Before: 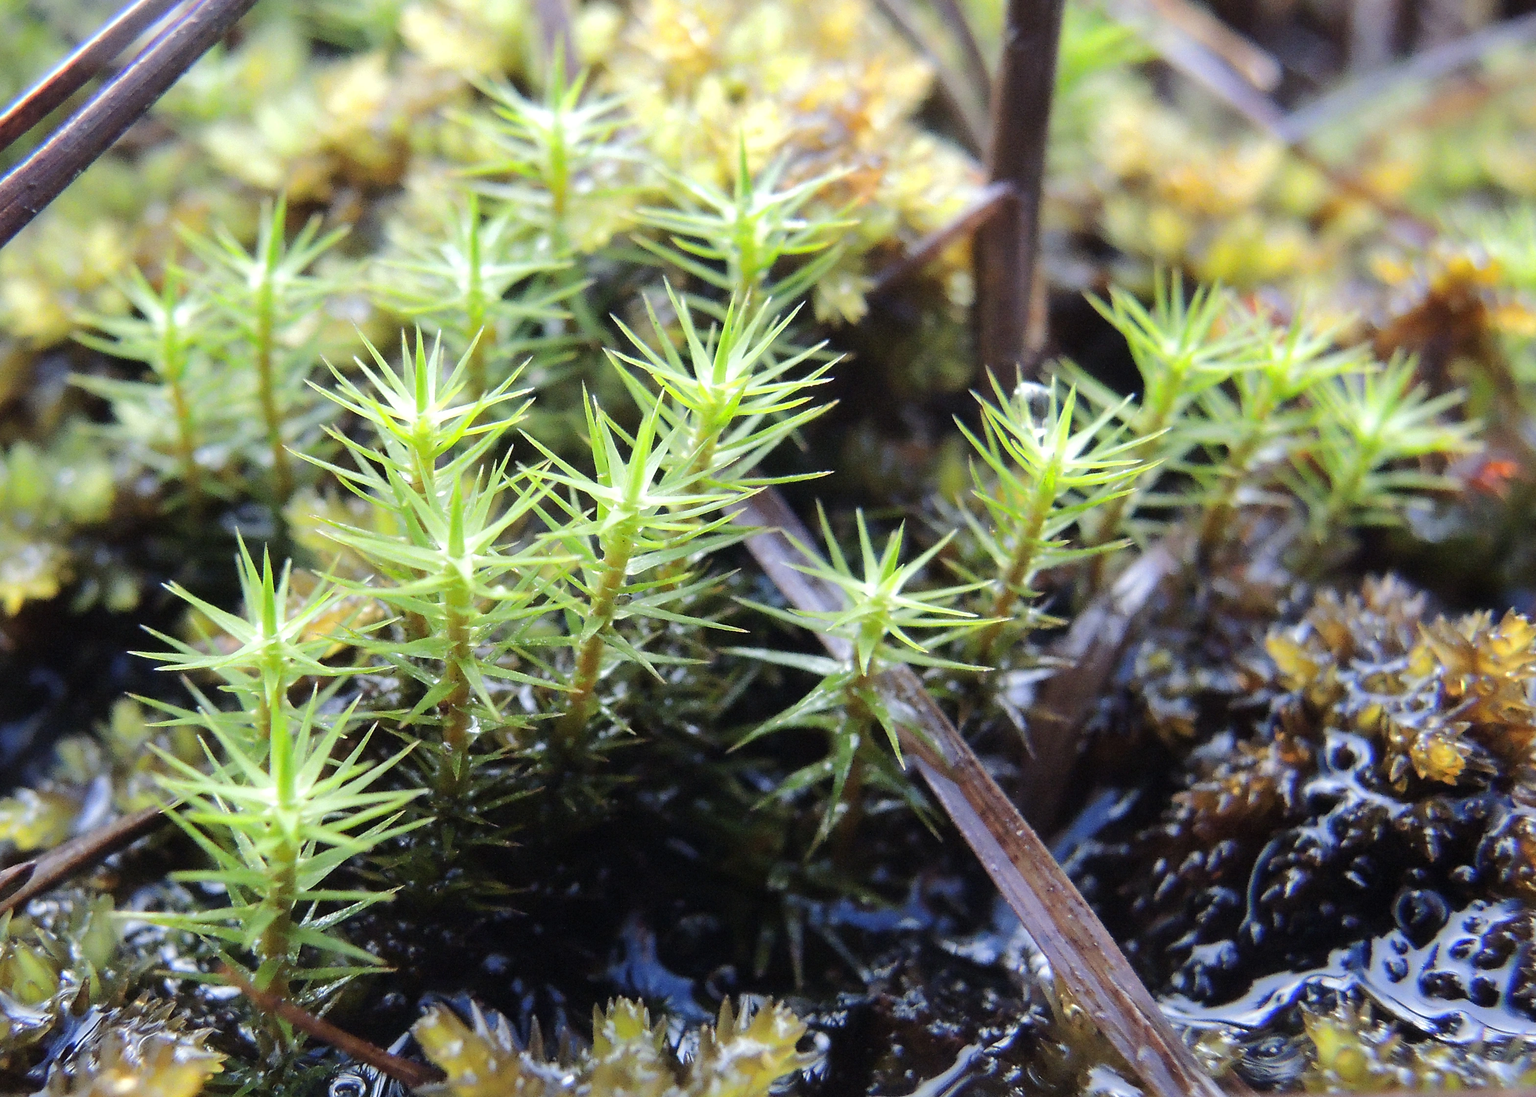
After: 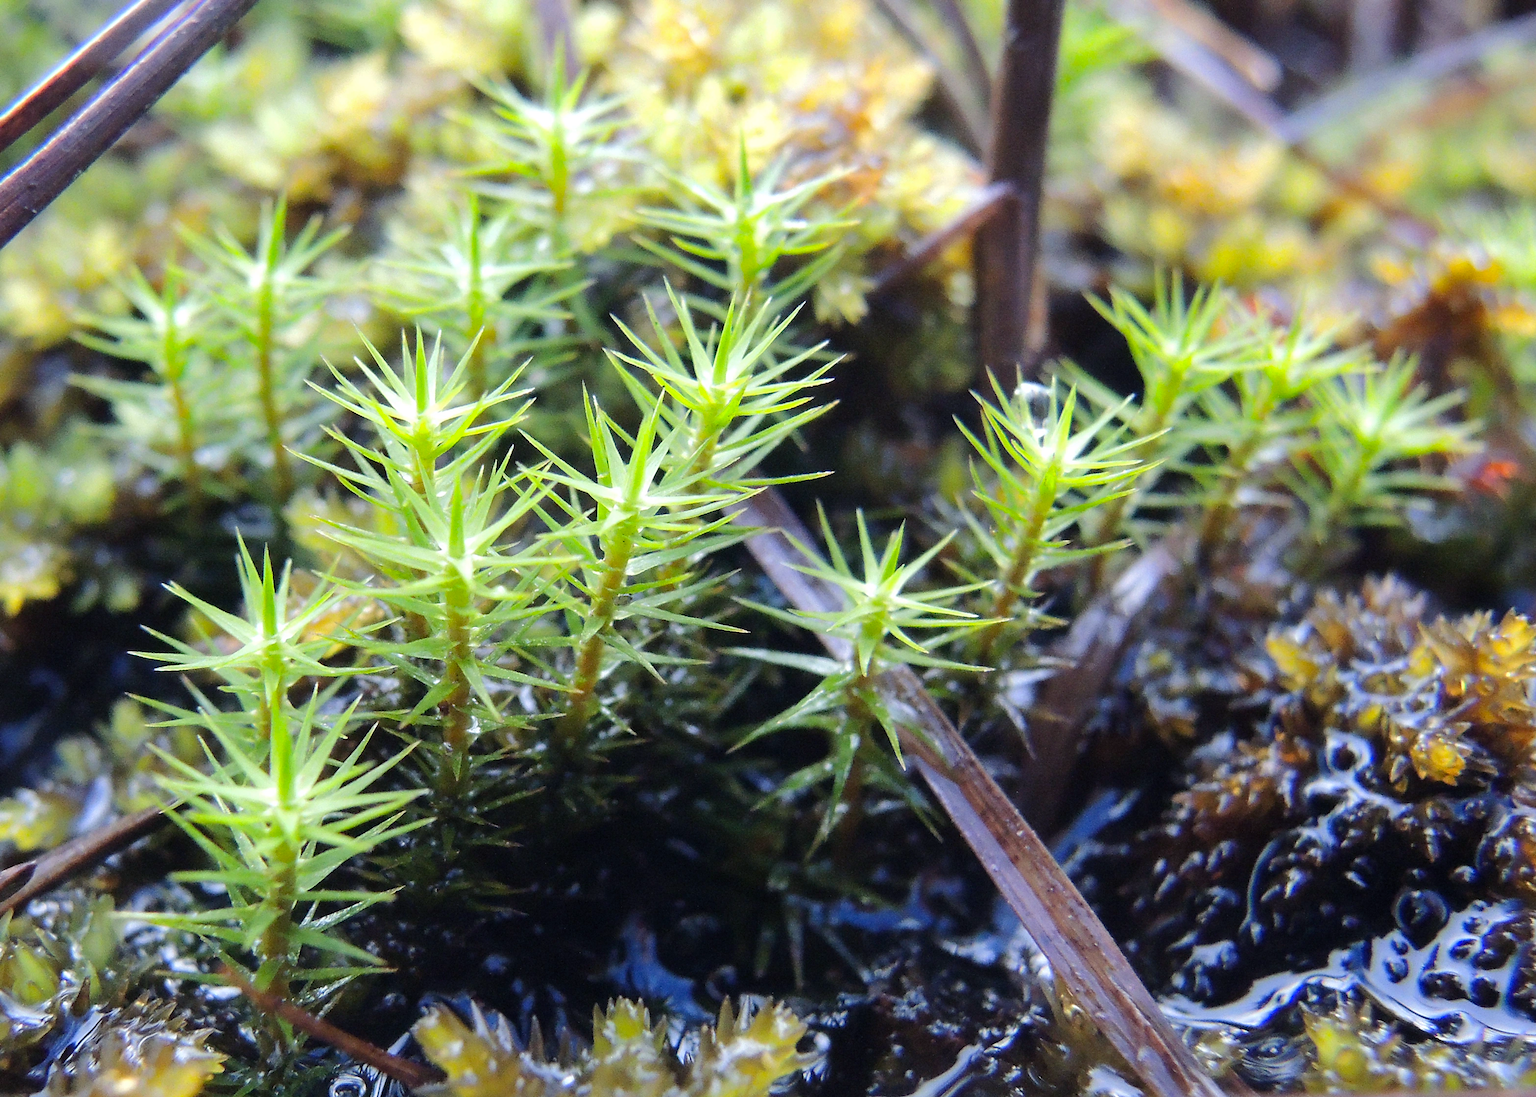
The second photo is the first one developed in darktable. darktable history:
color balance rgb: power › chroma 1.021%, power › hue 255.28°, perceptual saturation grading › global saturation 19.378%
